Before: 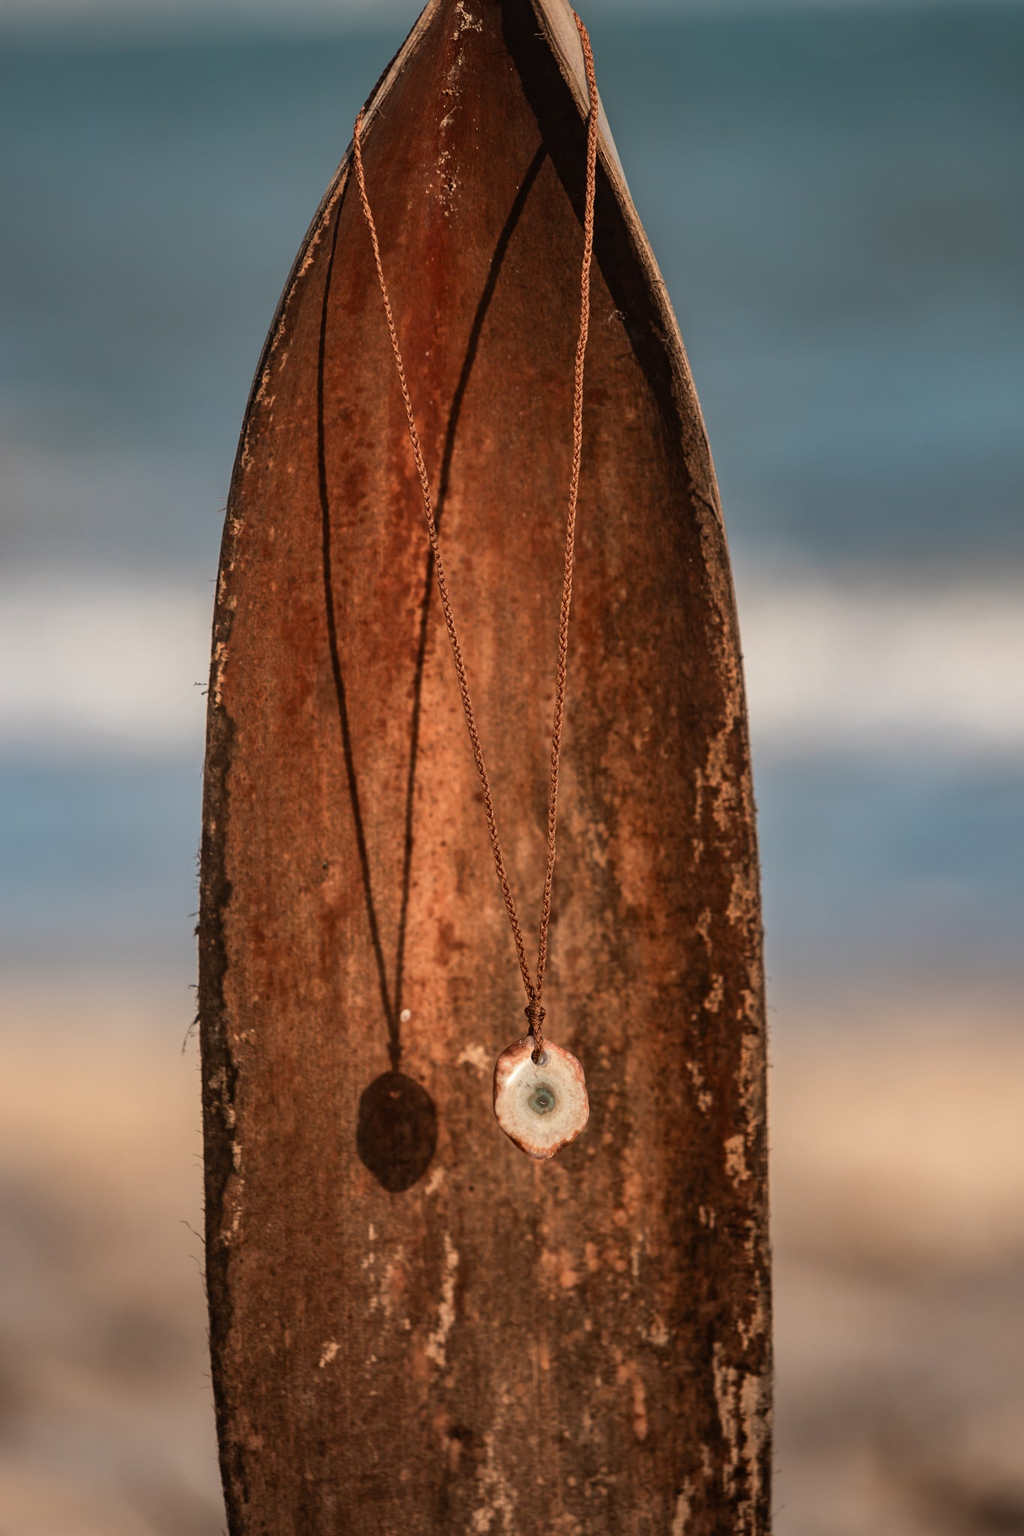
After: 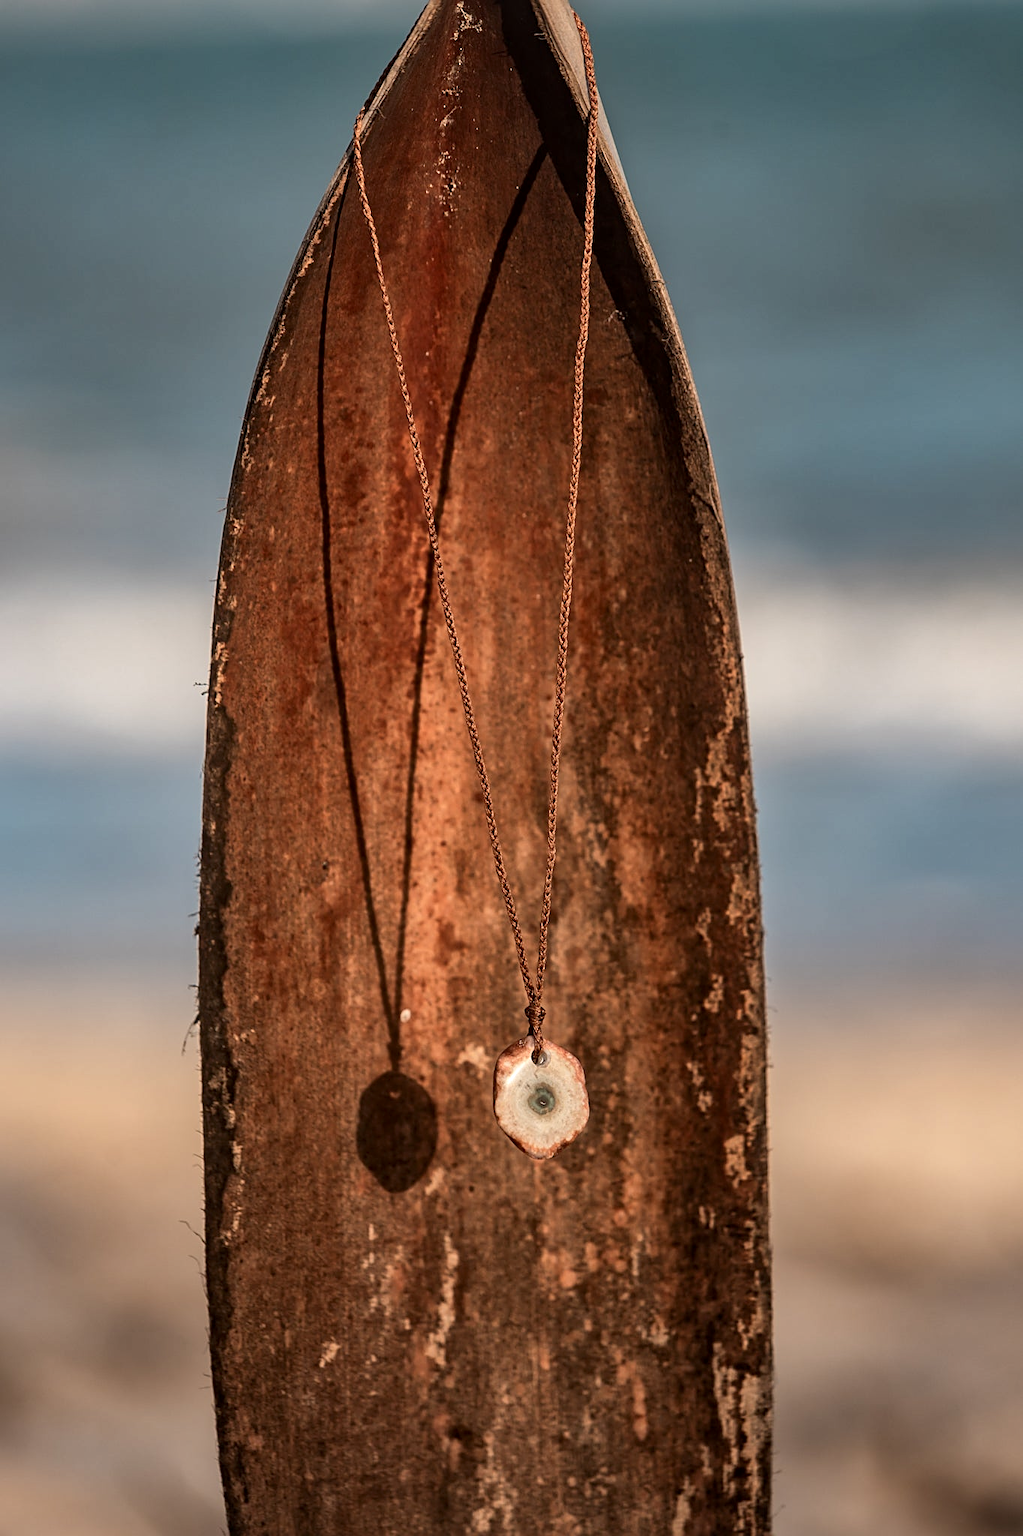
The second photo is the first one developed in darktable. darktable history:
local contrast: mode bilateral grid, contrast 19, coarseness 49, detail 129%, midtone range 0.2
shadows and highlights: shadows -8.86, white point adjustment 1.69, highlights 10.3
sharpen: on, module defaults
